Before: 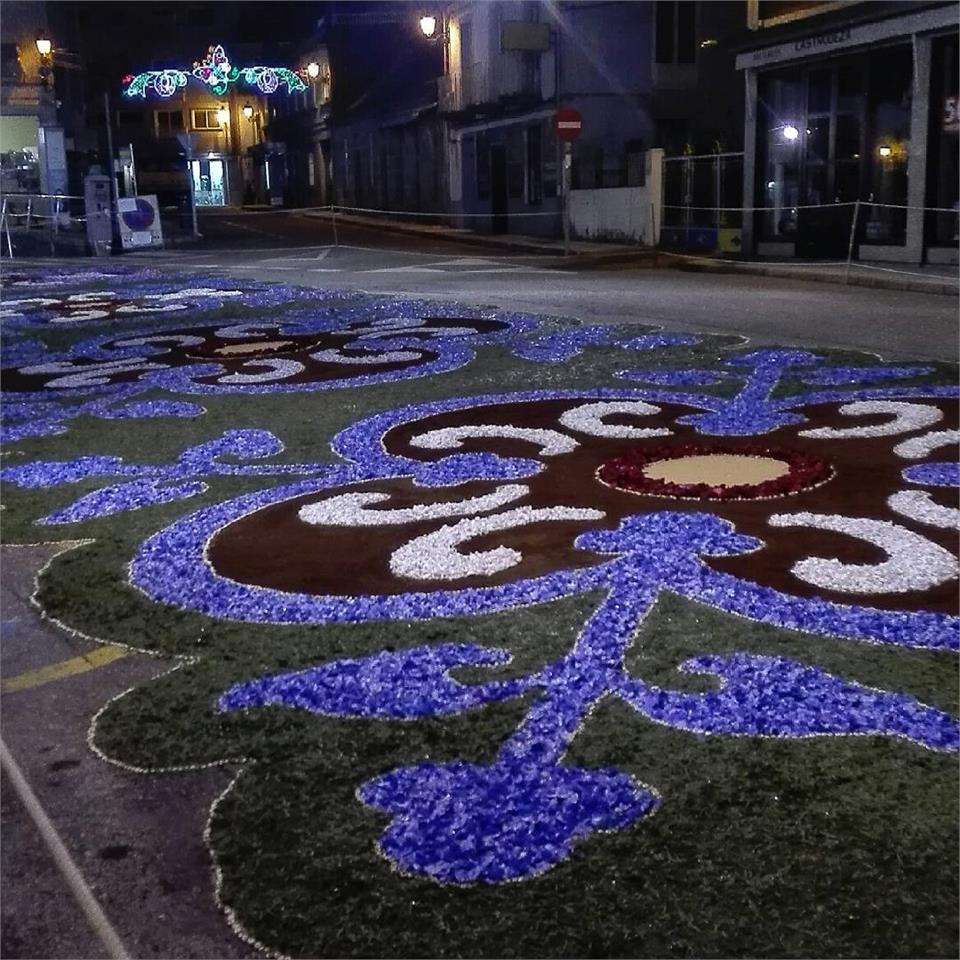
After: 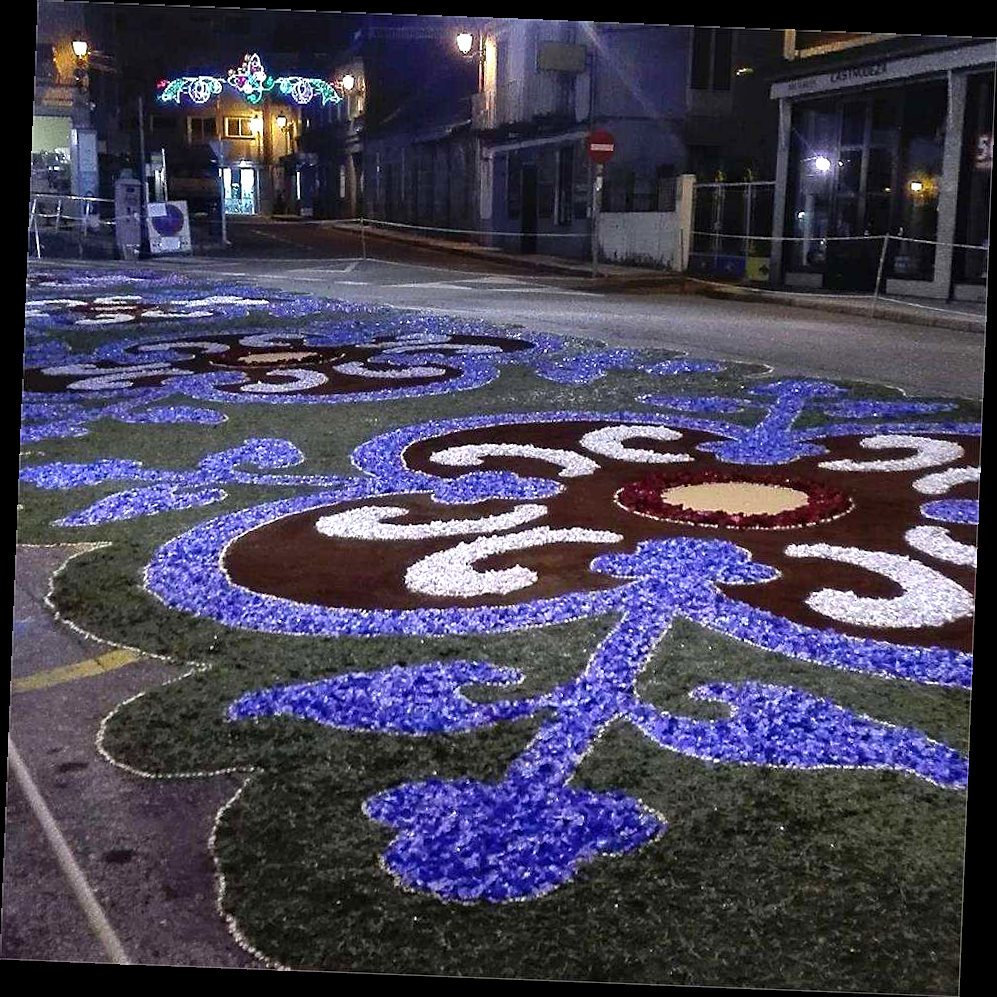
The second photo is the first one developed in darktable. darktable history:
rotate and perspective: rotation 2.27°, automatic cropping off
exposure: exposure 0.6 EV, compensate highlight preservation false
sharpen: amount 0.2
